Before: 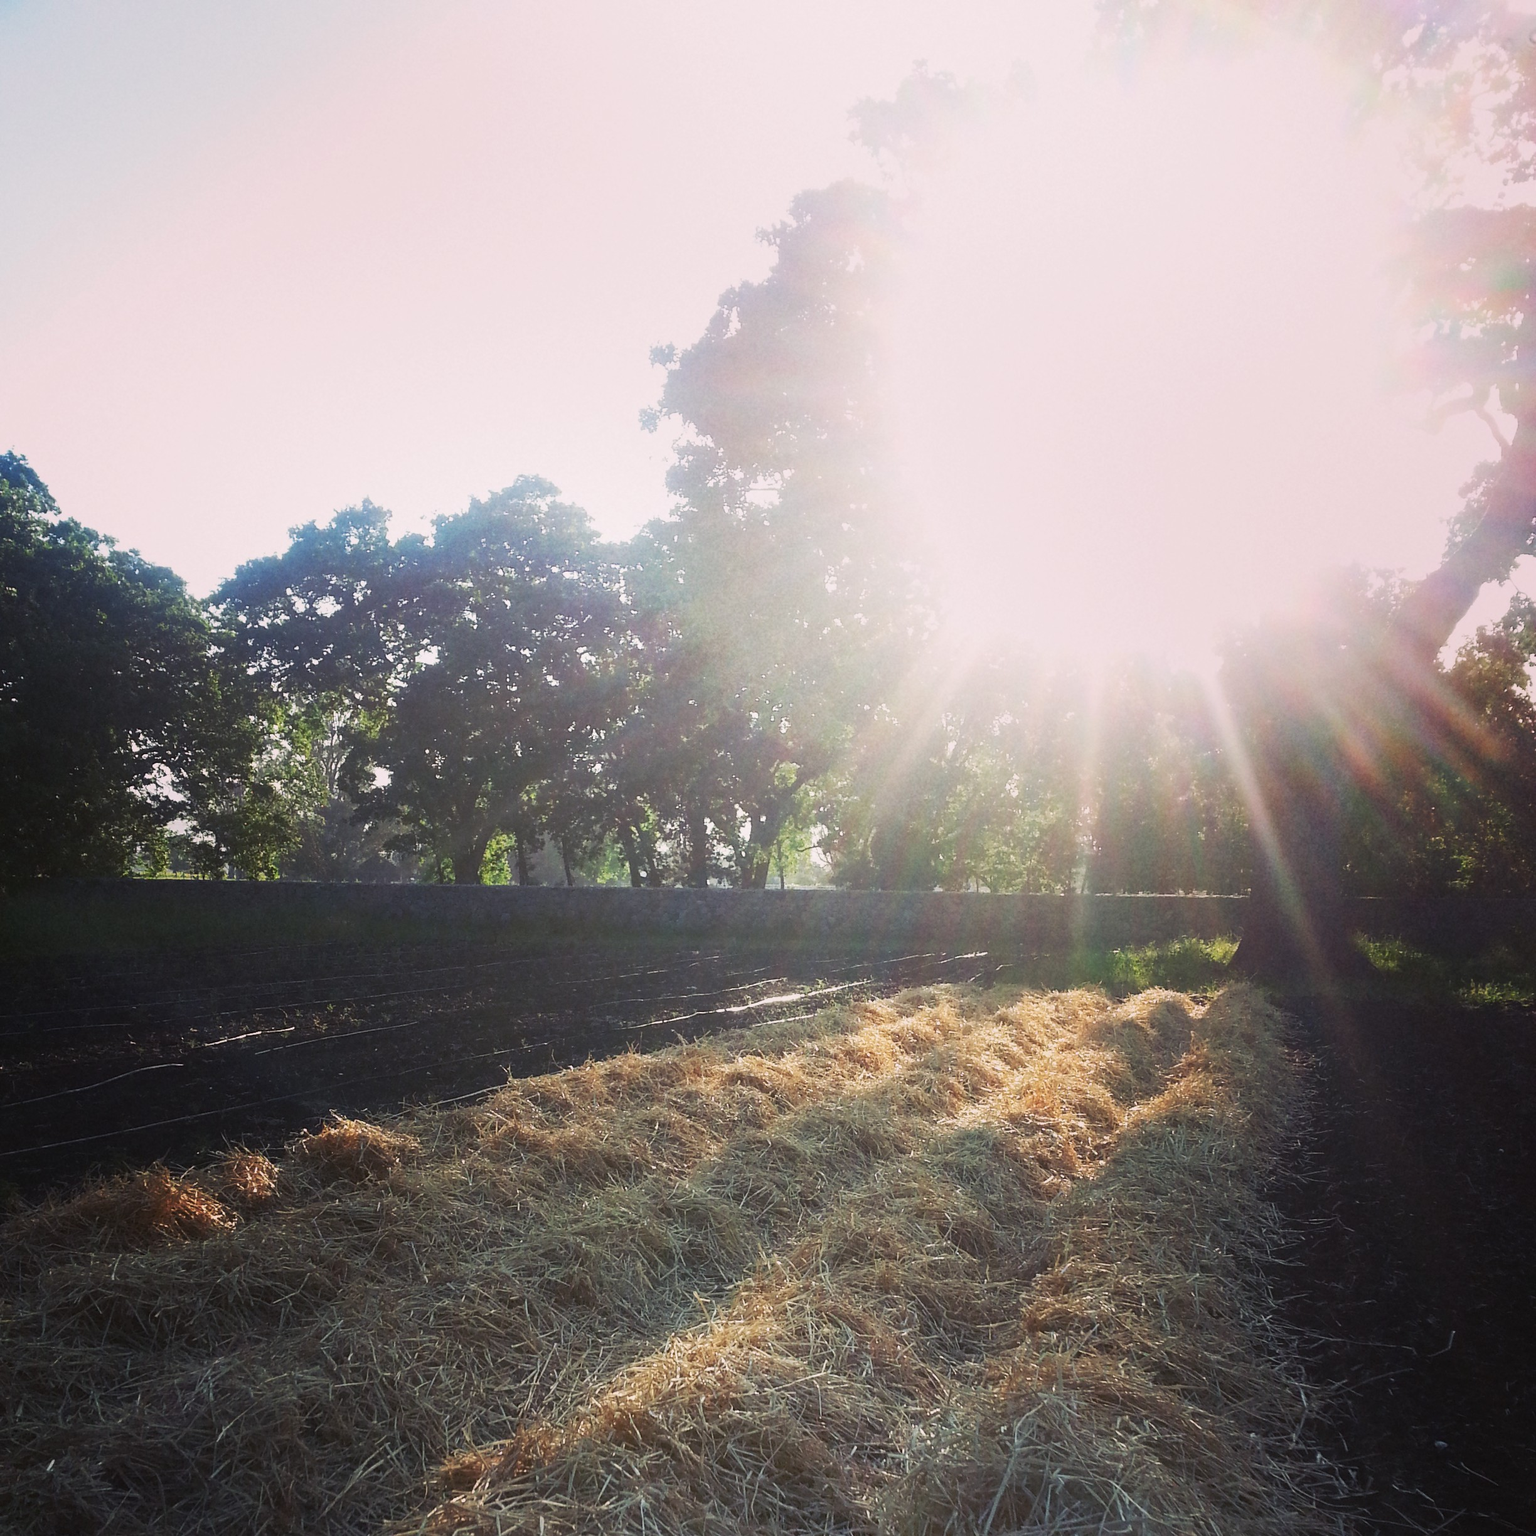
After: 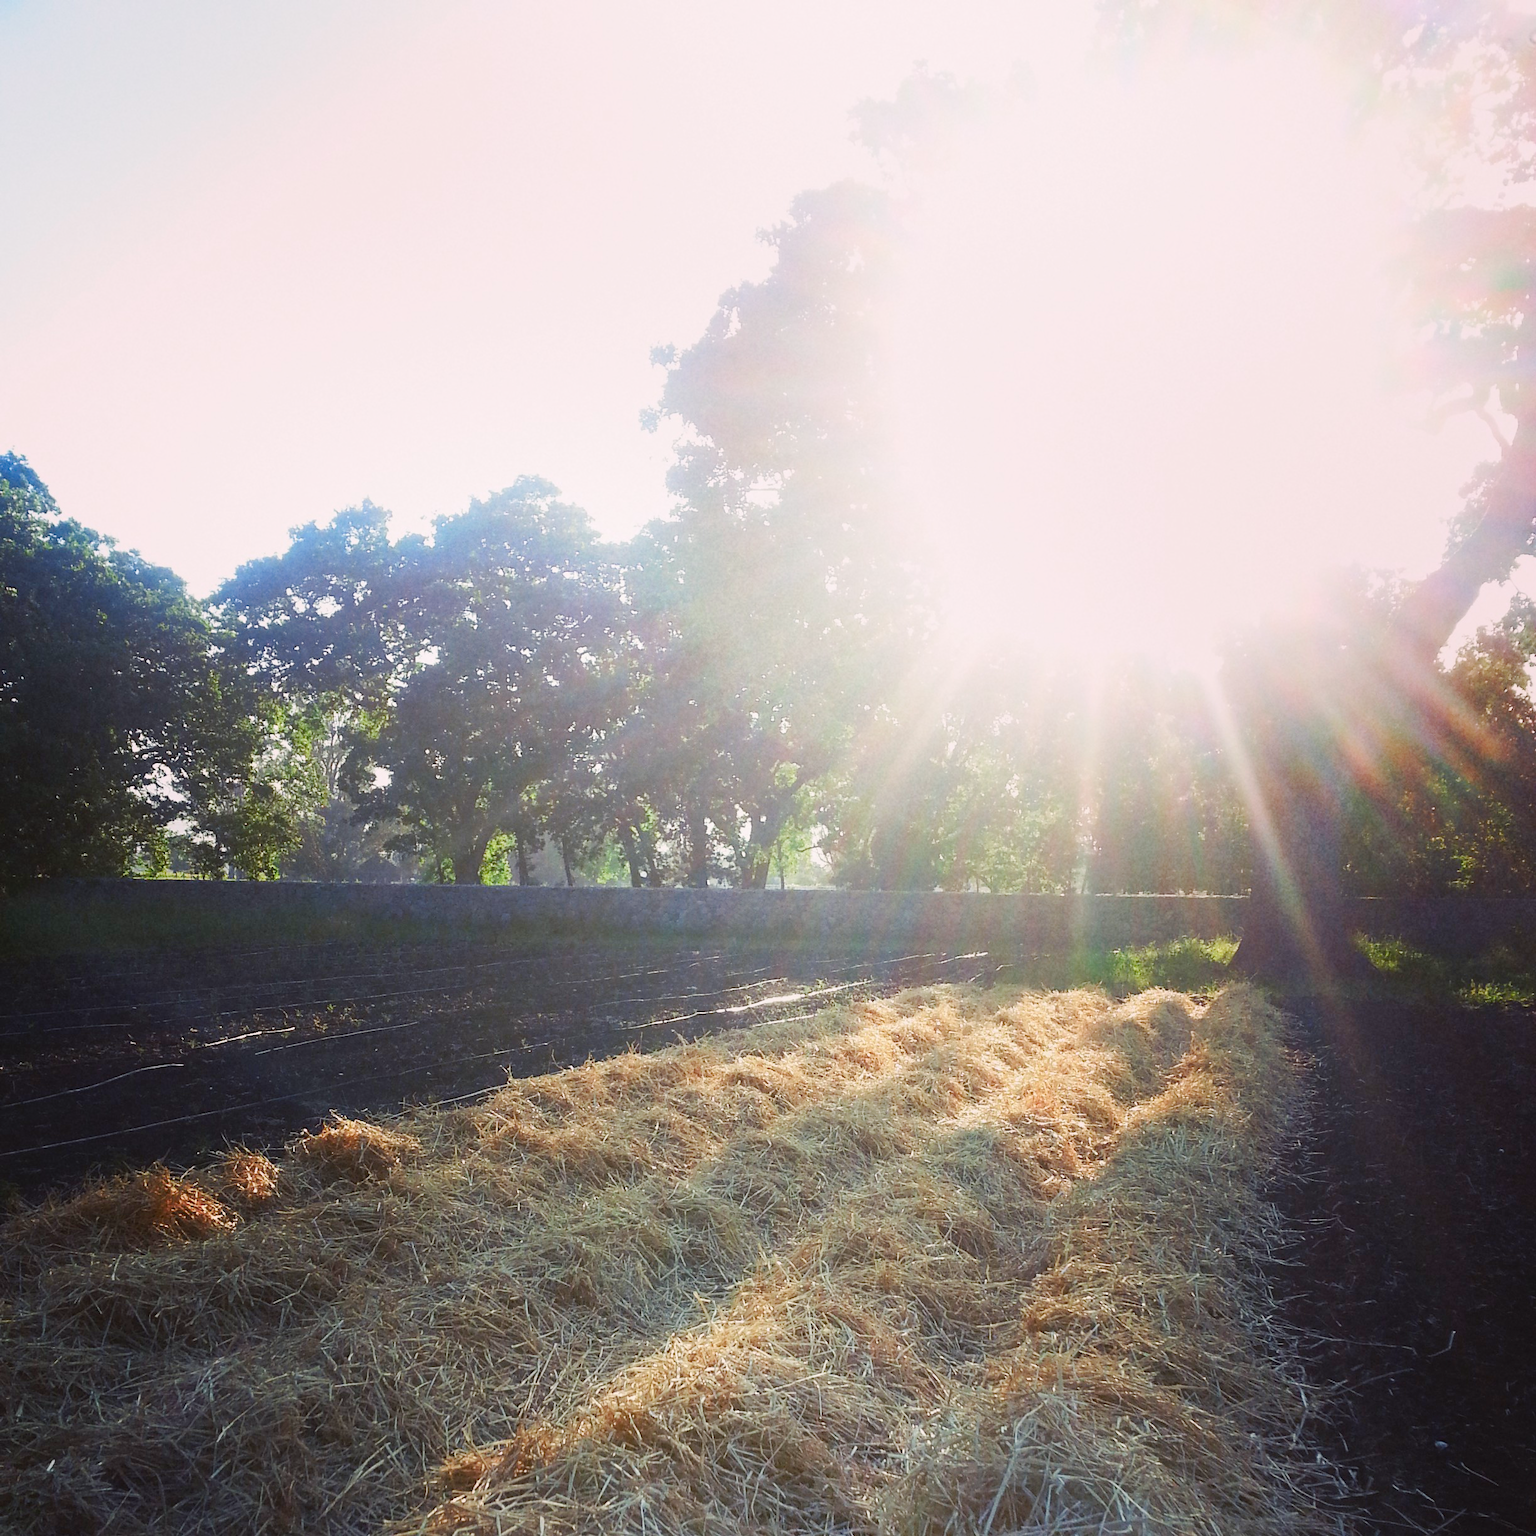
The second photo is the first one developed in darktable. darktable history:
tone curve: curves: ch0 [(0, 0) (0.003, 0.004) (0.011, 0.015) (0.025, 0.033) (0.044, 0.059) (0.069, 0.092) (0.1, 0.132) (0.136, 0.18) (0.177, 0.235) (0.224, 0.297) (0.277, 0.366) (0.335, 0.44) (0.399, 0.52) (0.468, 0.594) (0.543, 0.661) (0.623, 0.727) (0.709, 0.79) (0.801, 0.86) (0.898, 0.928) (1, 1)], preserve colors none
color look up table: target L [64.97, 46.35, 33.2, 100, 80.68, 72.92, 63.12, 57.65, 51.81, 42.94, 45.47, 38.37, 26.65, 71.02, 58.89, 50.52, 49.2, 35.4, 24.54, 24.98, 63.44, 48.11, 42.58, 27, 0 ×25], target a [-24.6, -38.53, -10.8, -0.001, 0.177, 3.198, 21.29, 21.46, 43.2, -0.174, 54.79, 56.38, 15.88, -0.286, -0.182, 8.698, 54.64, 11.02, 26.46, 21.97, -29.77, -20.03, -2.396, -0.413, 0 ×25], target b [61.2, 37.51, 26.99, 0.009, 1.384, 77.1, 65.37, 18.25, 51.87, 0.146, 16.42, 28.52, 19.18, -1.17, -1.402, -33.1, -16.44, -66, -21.38, -69.74, -6.836, -45.04, -35.67, -1.009, 0 ×25], num patches 24
